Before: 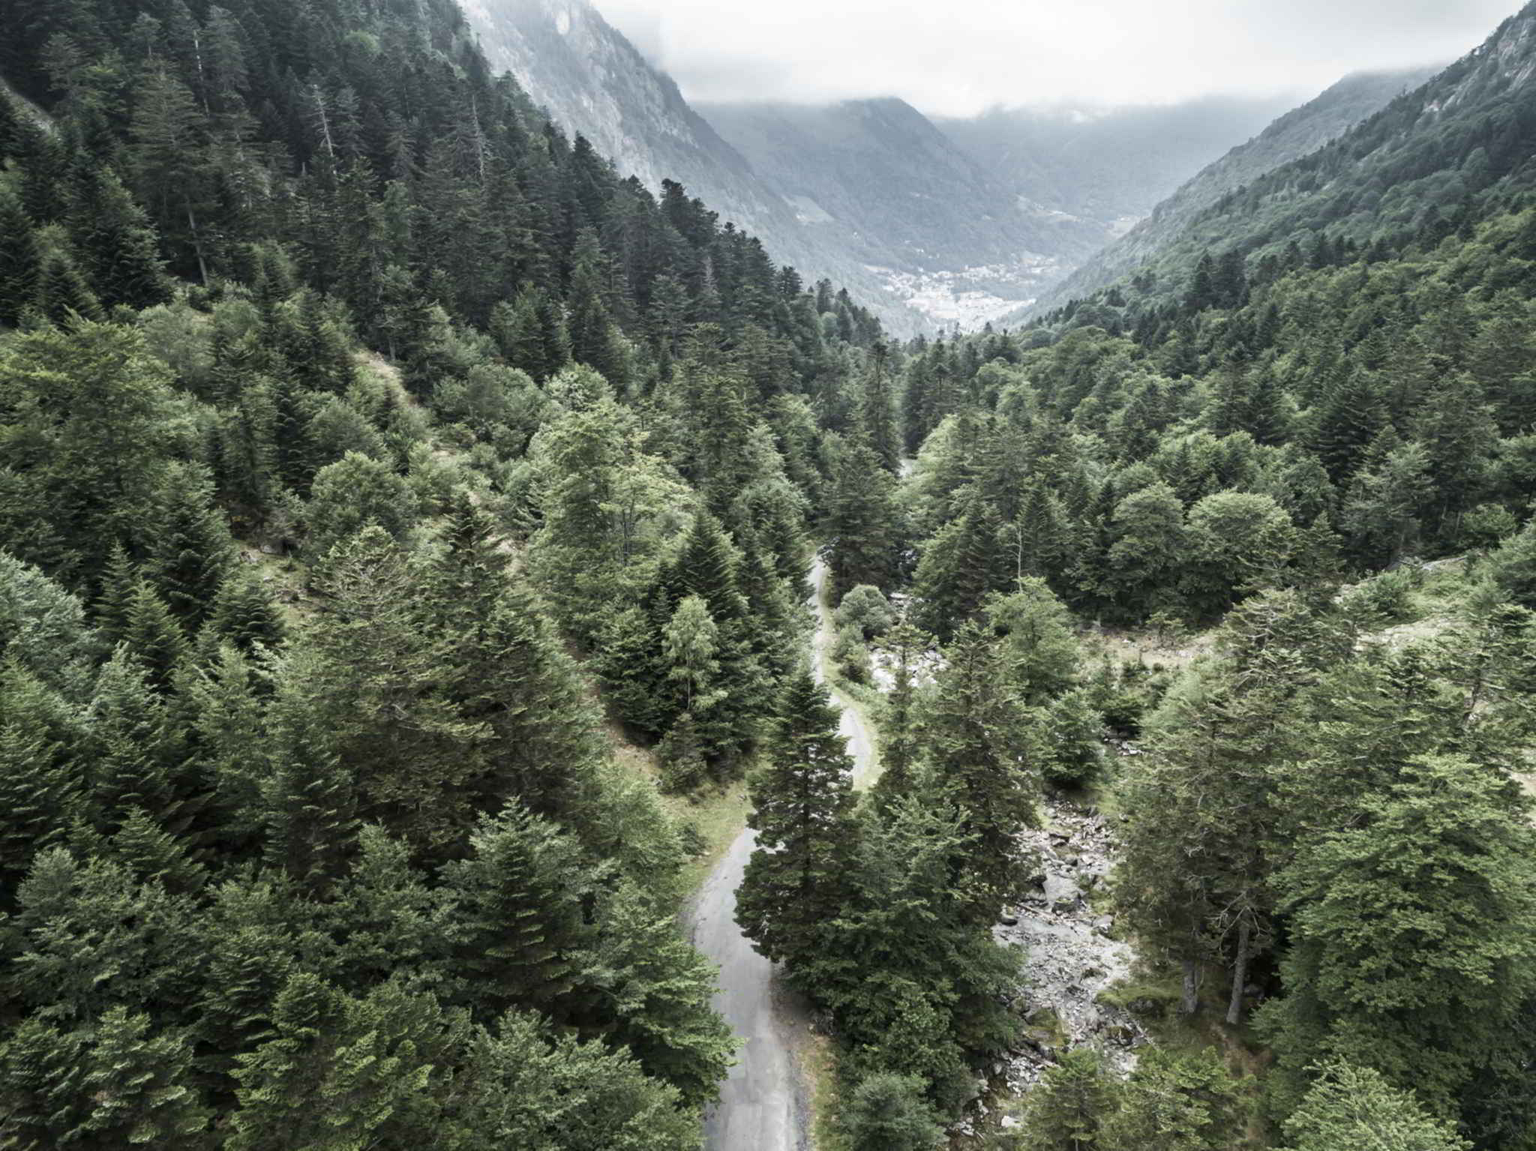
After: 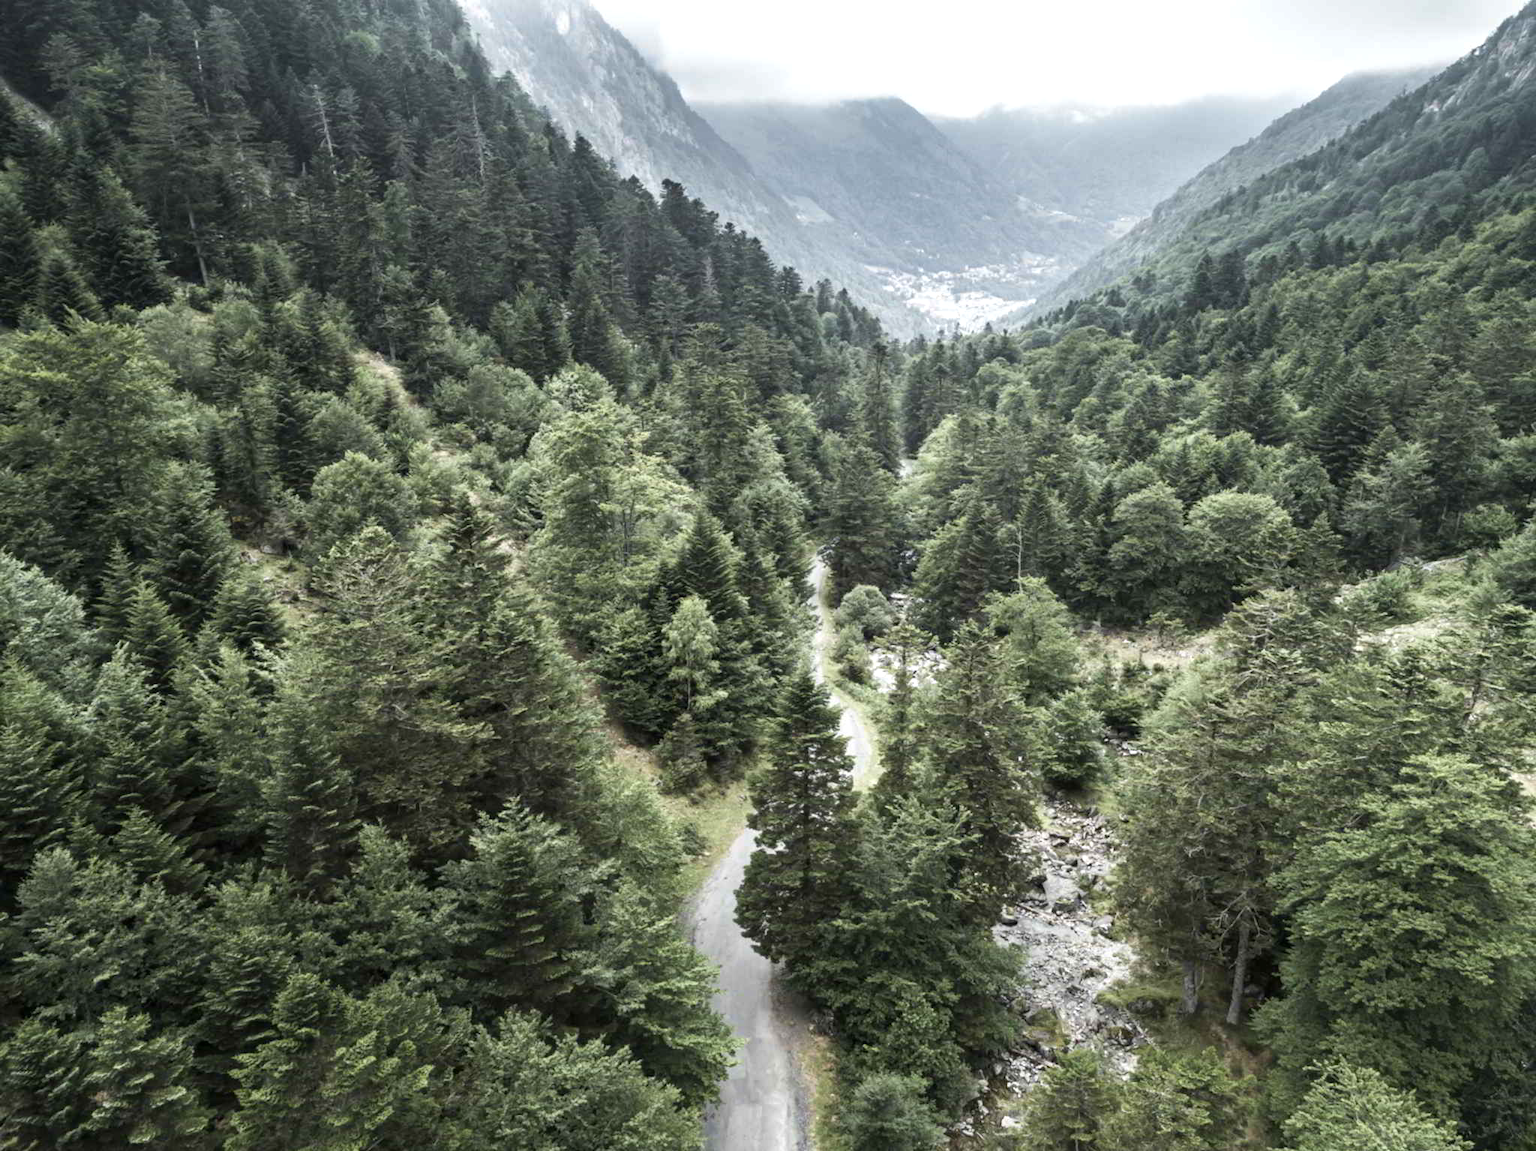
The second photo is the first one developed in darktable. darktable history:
exposure: exposure 0.237 EV, compensate exposure bias true, compensate highlight preservation false
